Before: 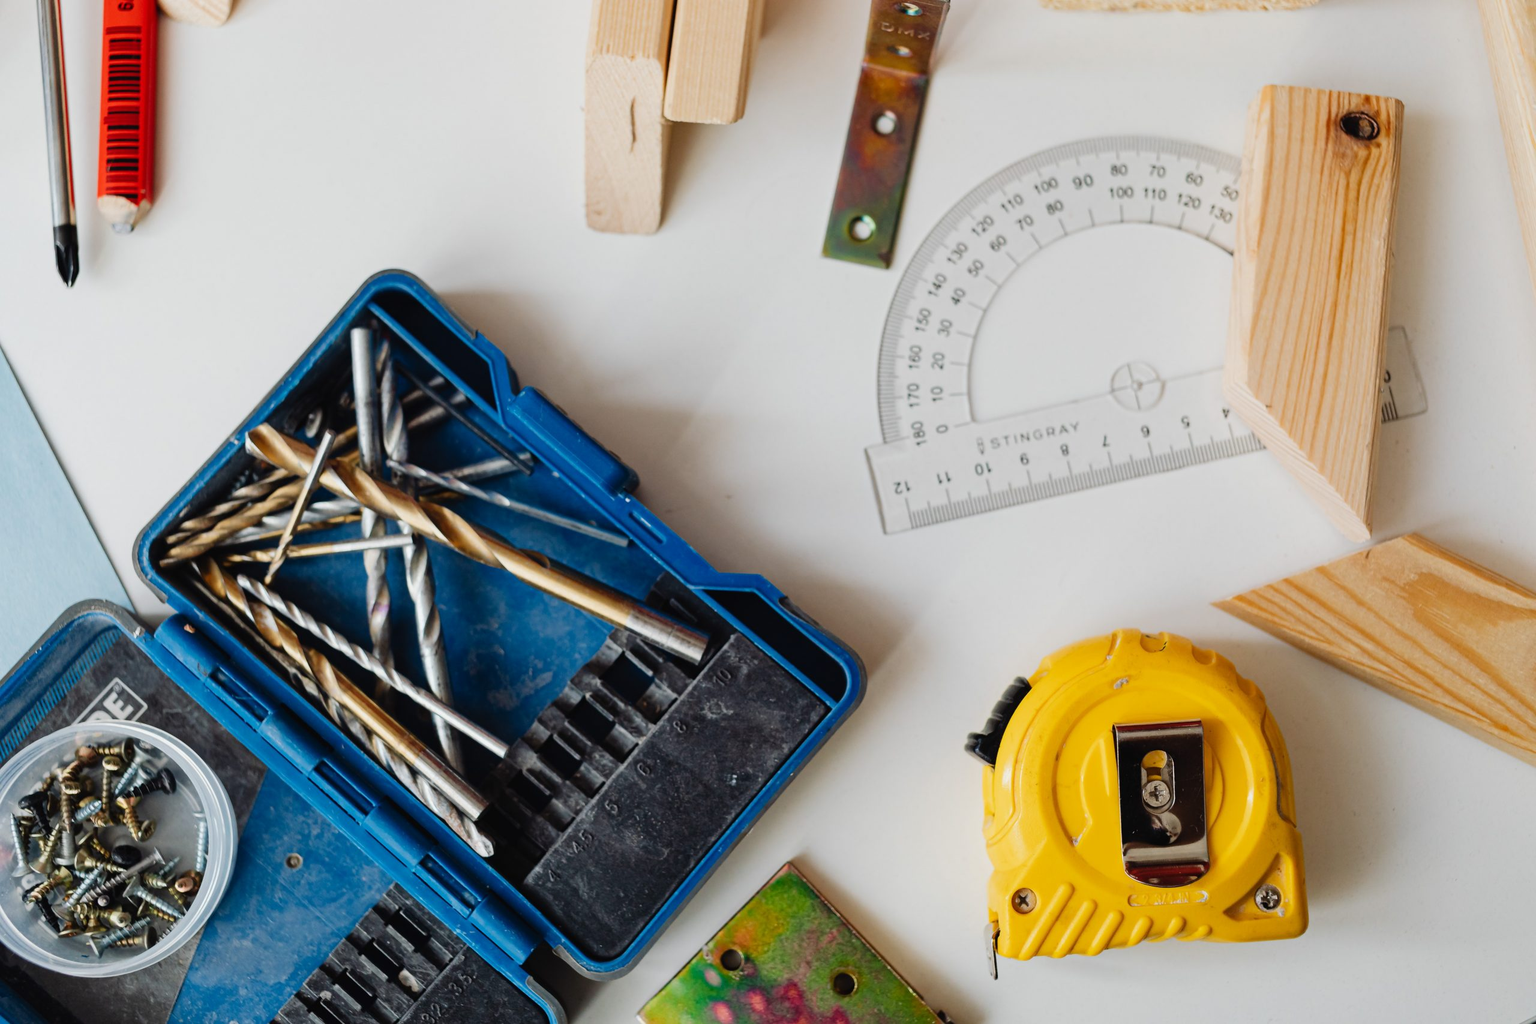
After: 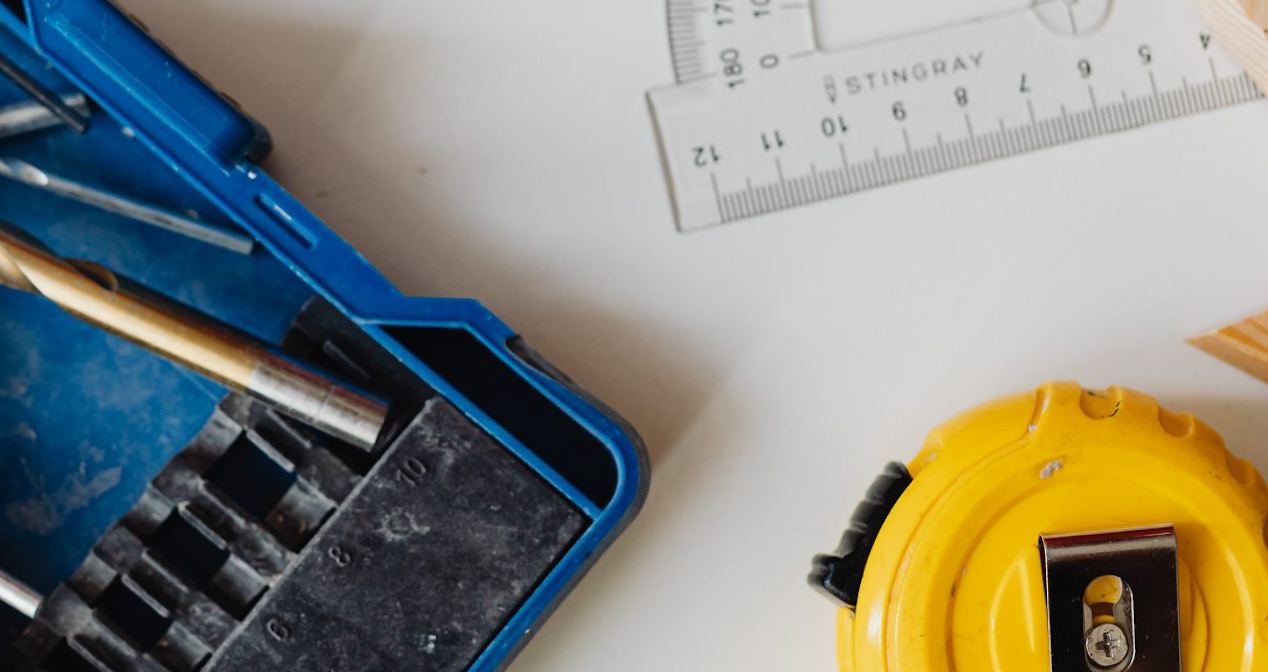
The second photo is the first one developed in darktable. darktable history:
crop: left 35.03%, top 36.625%, right 14.663%, bottom 20.057%
exposure: compensate highlight preservation false
rotate and perspective: rotation -0.013°, lens shift (vertical) -0.027, lens shift (horizontal) 0.178, crop left 0.016, crop right 0.989, crop top 0.082, crop bottom 0.918
